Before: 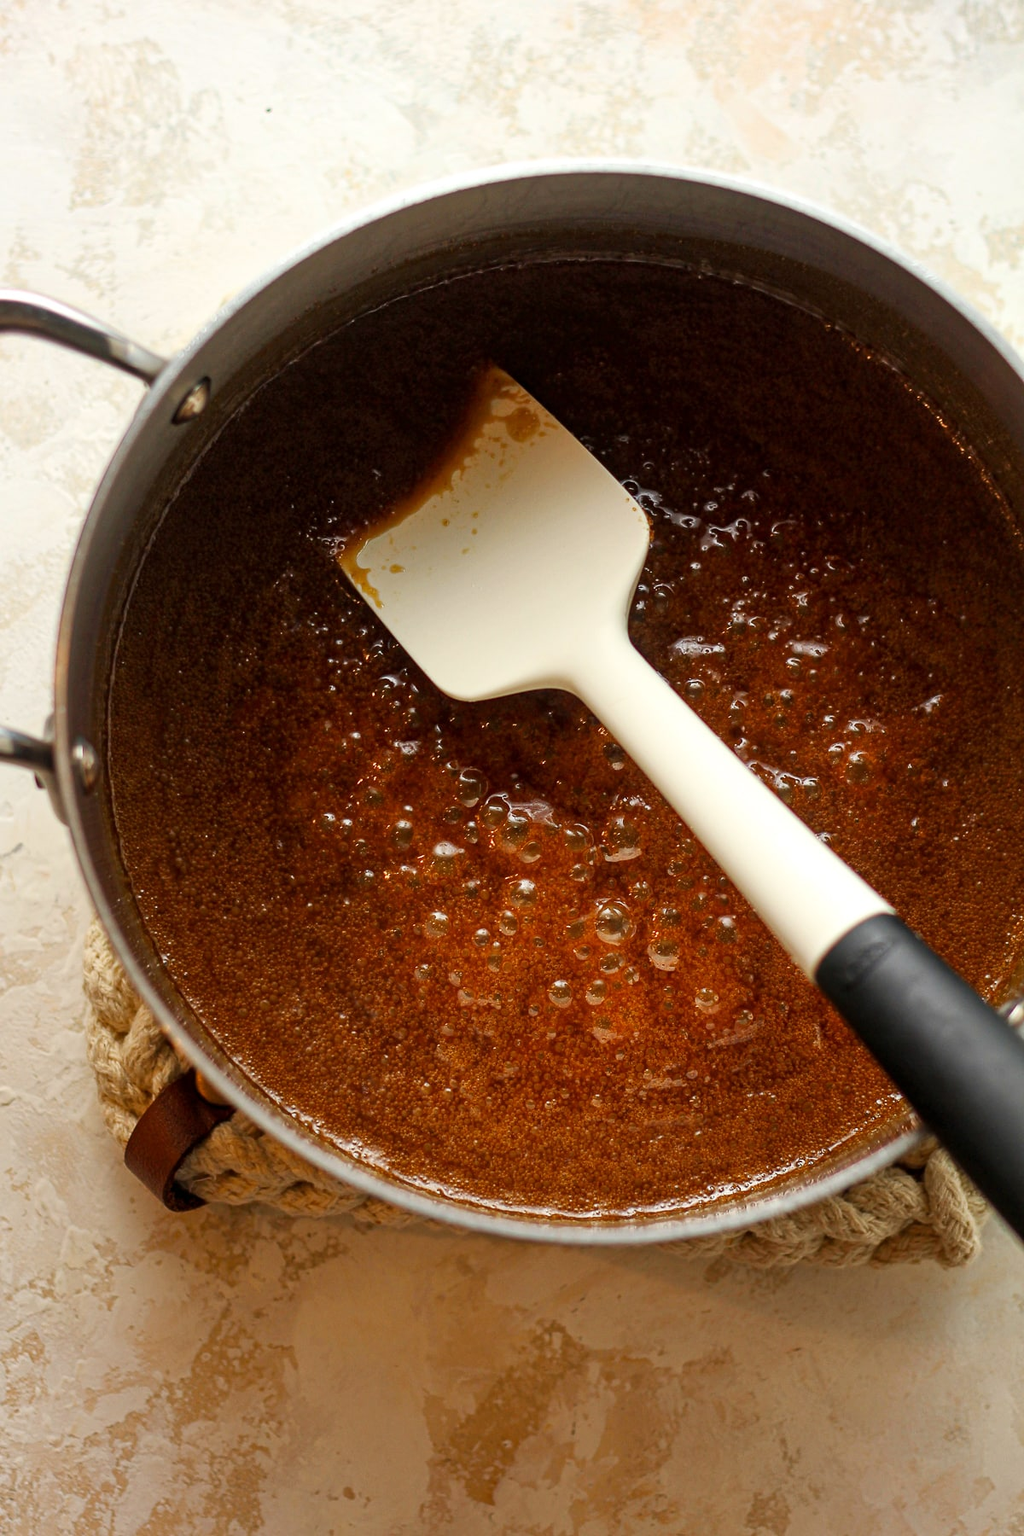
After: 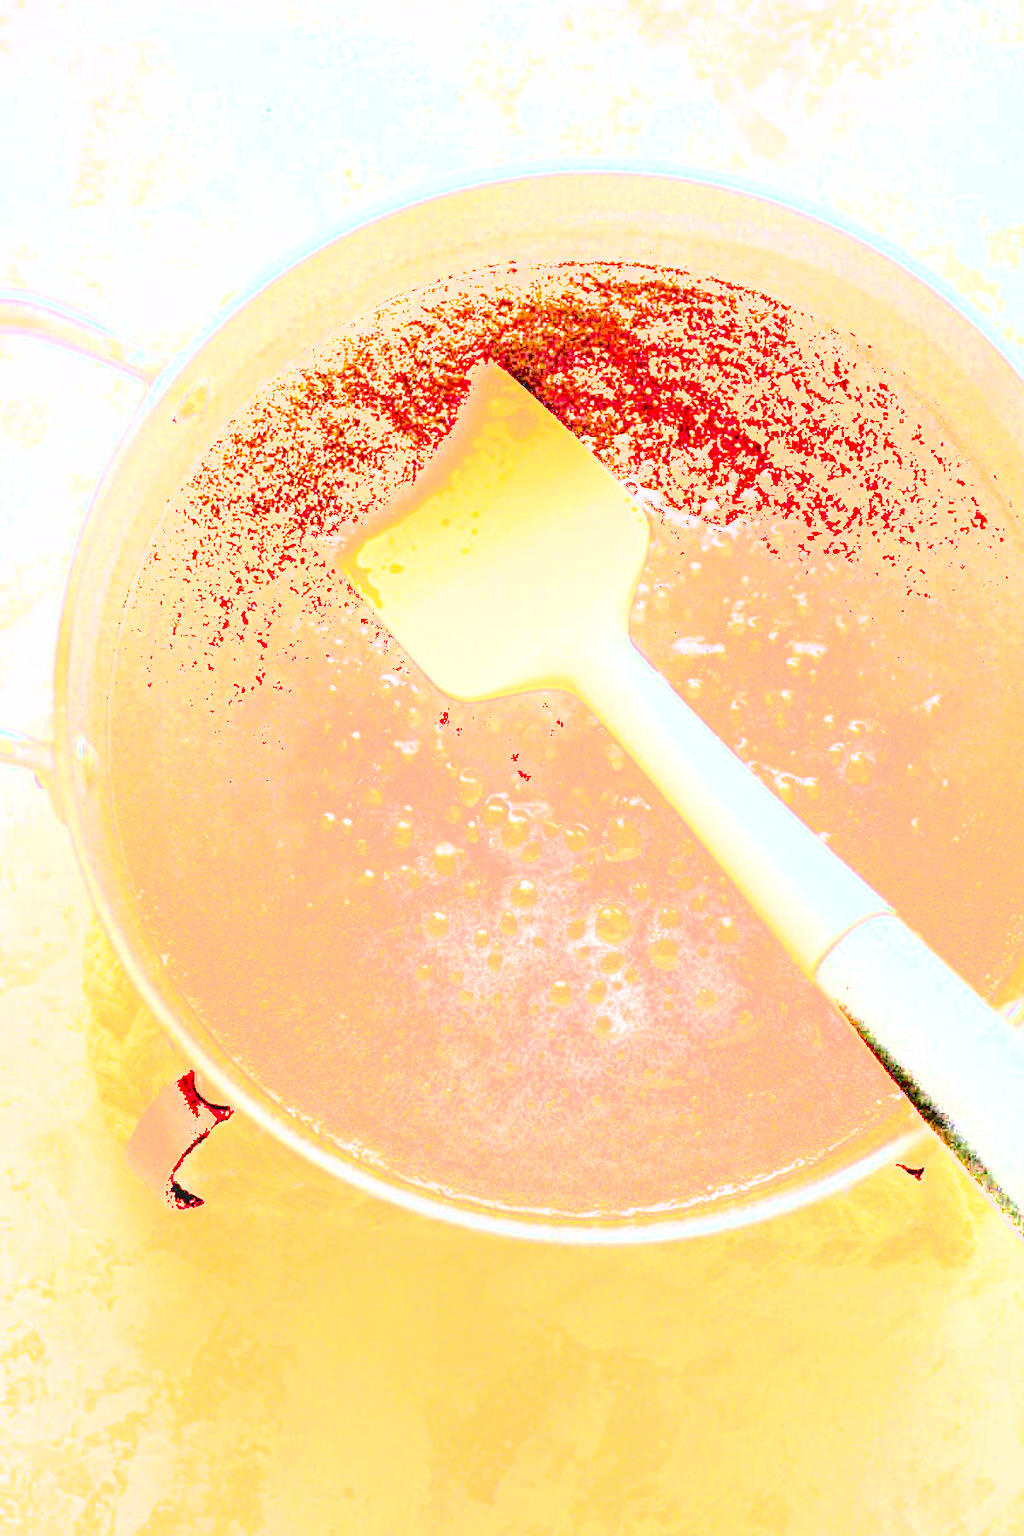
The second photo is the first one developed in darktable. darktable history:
local contrast: on, module defaults
color calibration: illuminant as shot in camera, x 0.358, y 0.373, temperature 4628.91 K
shadows and highlights: low approximation 0.01, soften with gaussian
exposure: exposure 8 EV, compensate highlight preservation false
